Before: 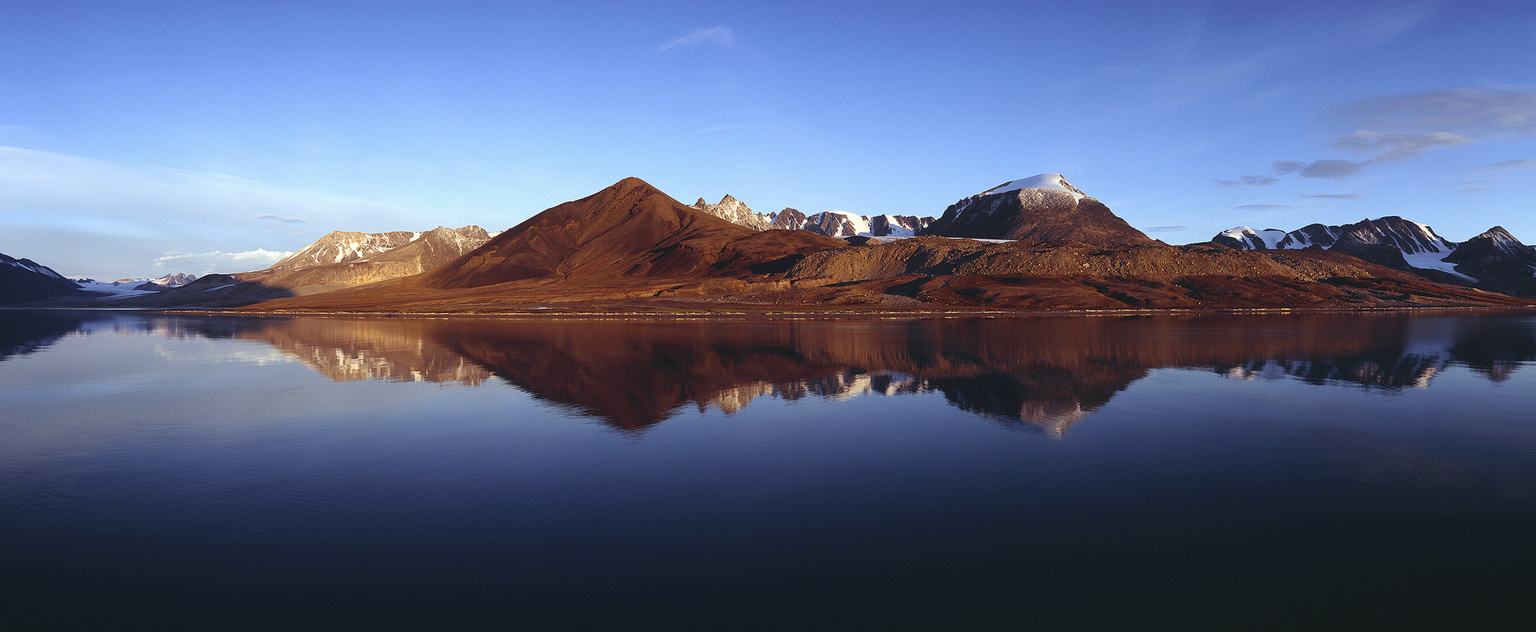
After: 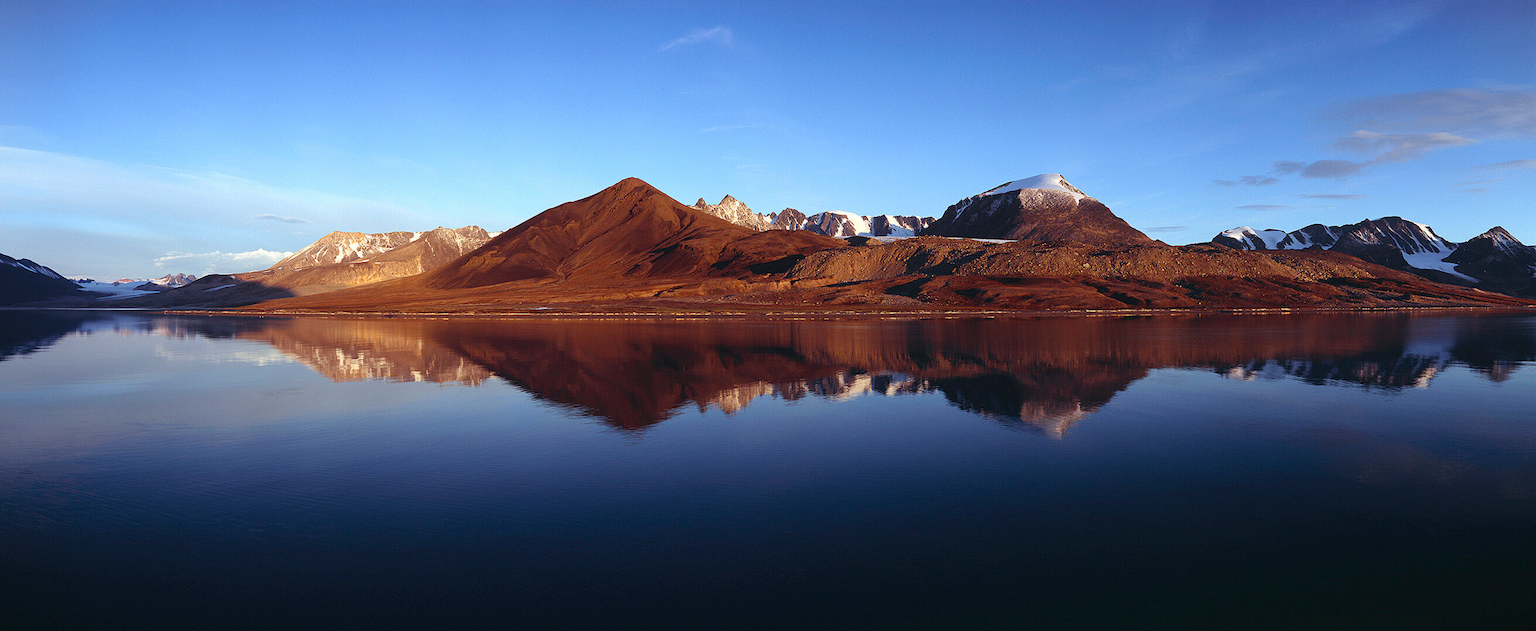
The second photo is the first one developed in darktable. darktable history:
vignetting: fall-off start 100%, brightness -0.282, width/height ratio 1.31
white balance: red 1, blue 1
